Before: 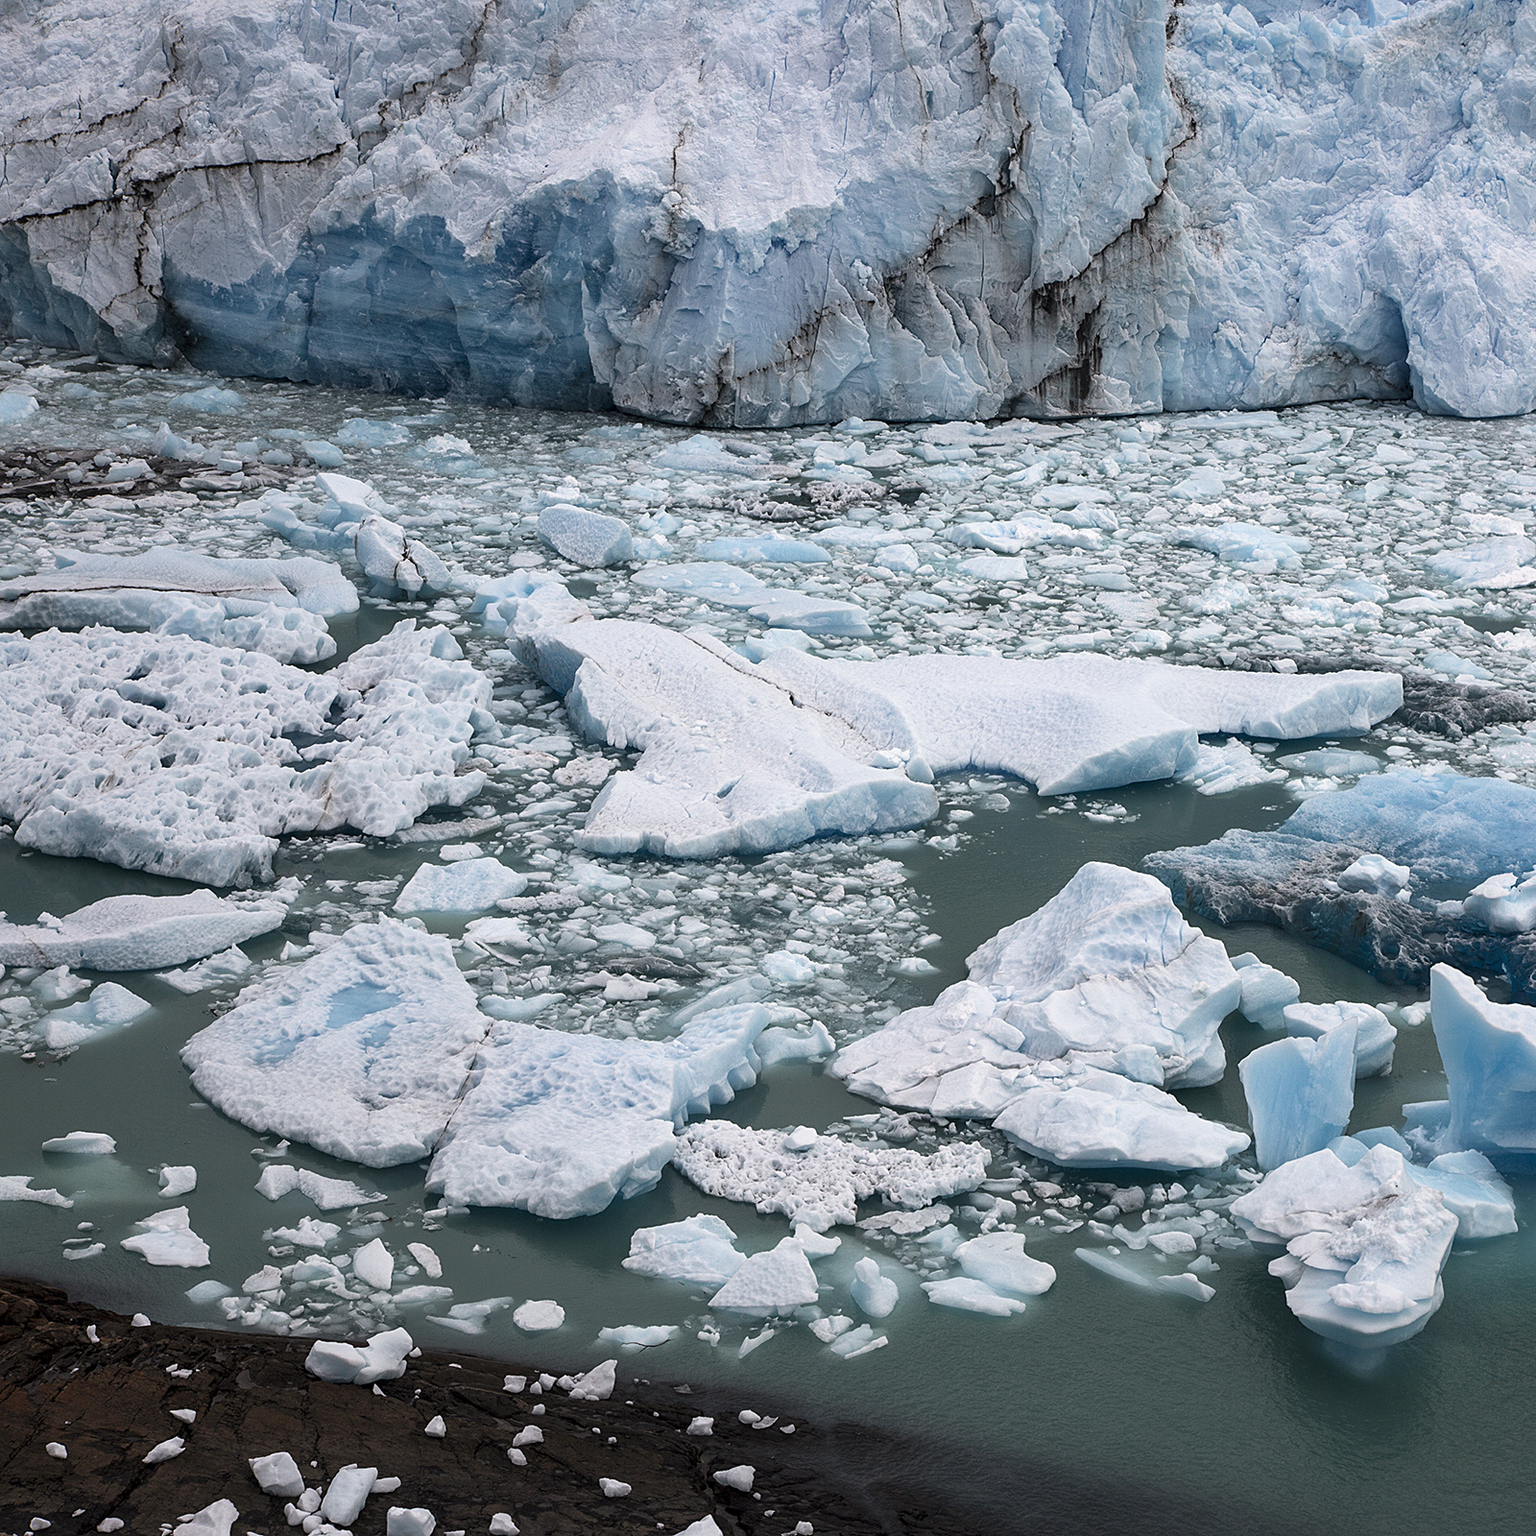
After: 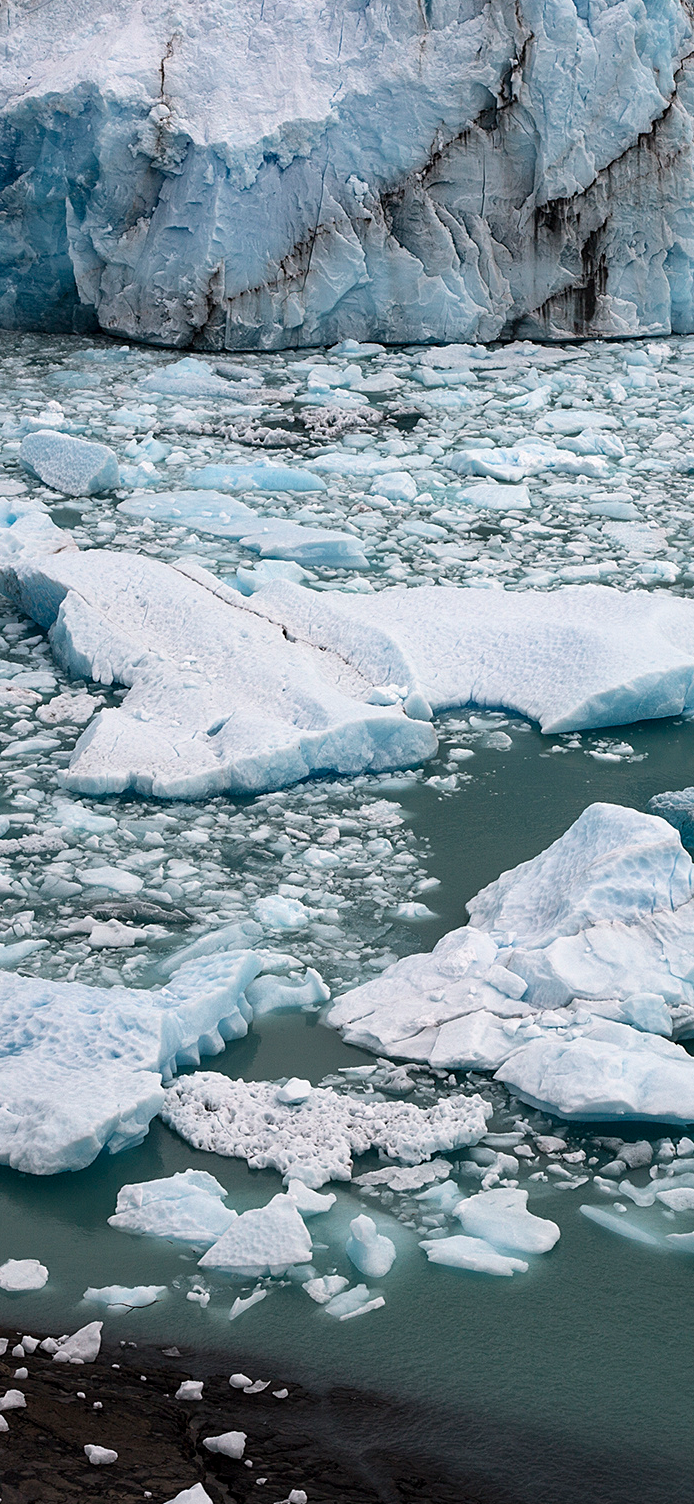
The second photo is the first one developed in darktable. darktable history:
crop: left 33.762%, top 5.972%, right 22.817%
